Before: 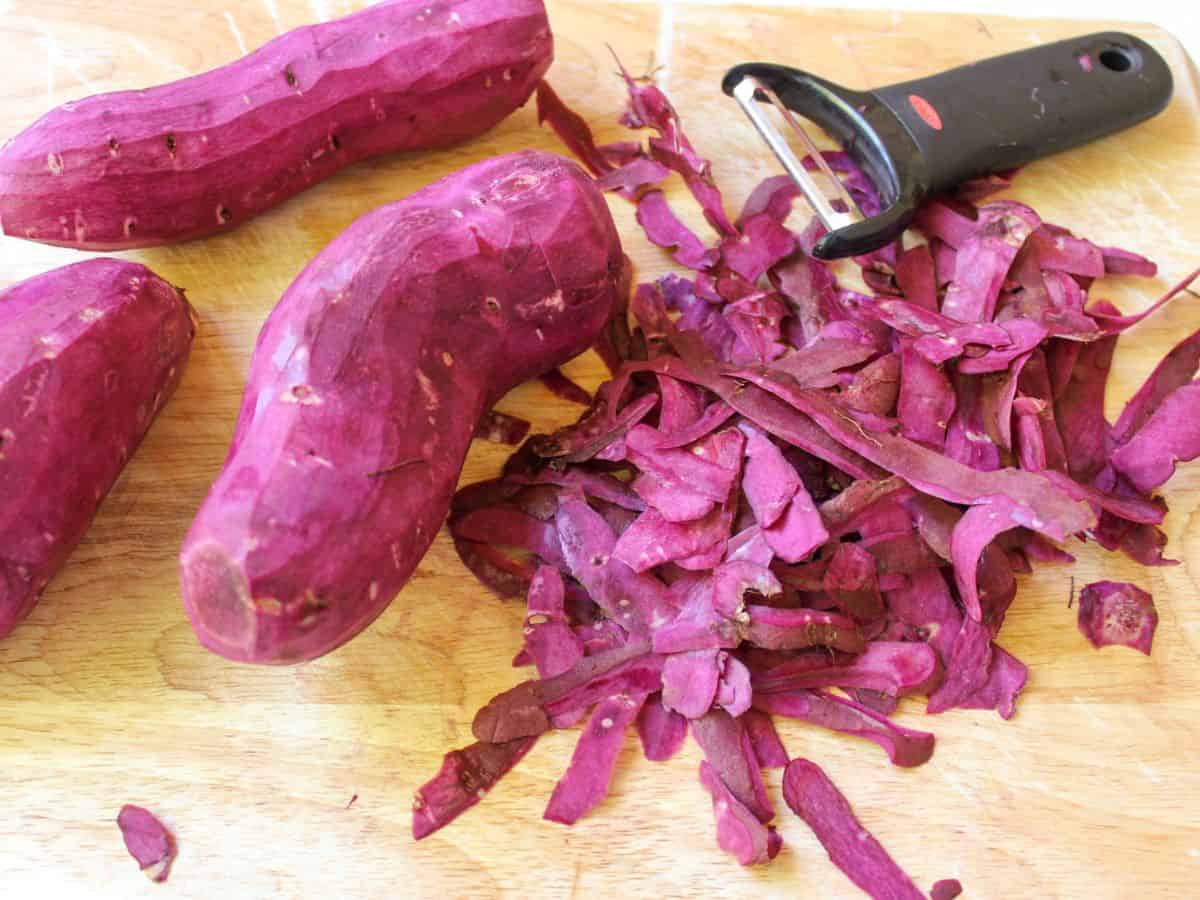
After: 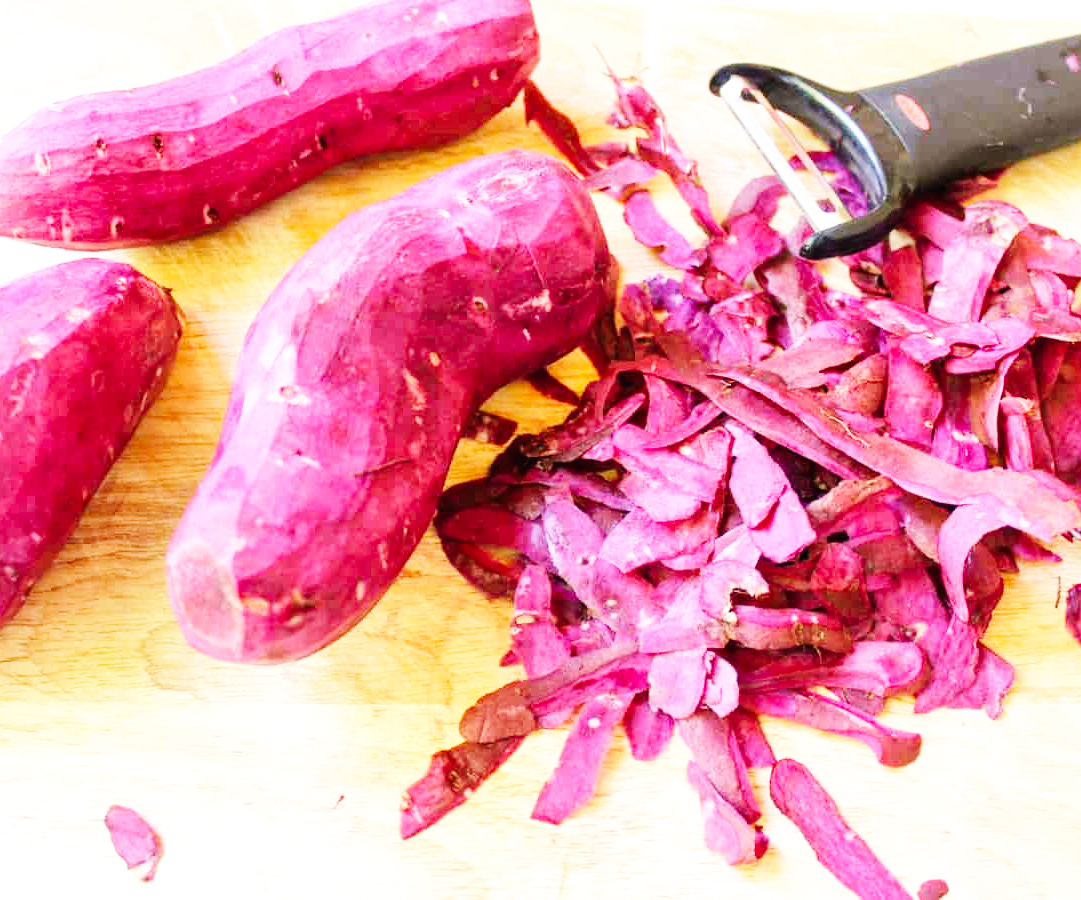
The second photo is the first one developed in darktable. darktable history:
base curve: curves: ch0 [(0, 0.003) (0.001, 0.002) (0.006, 0.004) (0.02, 0.022) (0.048, 0.086) (0.094, 0.234) (0.162, 0.431) (0.258, 0.629) (0.385, 0.8) (0.548, 0.918) (0.751, 0.988) (1, 1)], preserve colors none
crop and rotate: left 1.088%, right 8.807%
